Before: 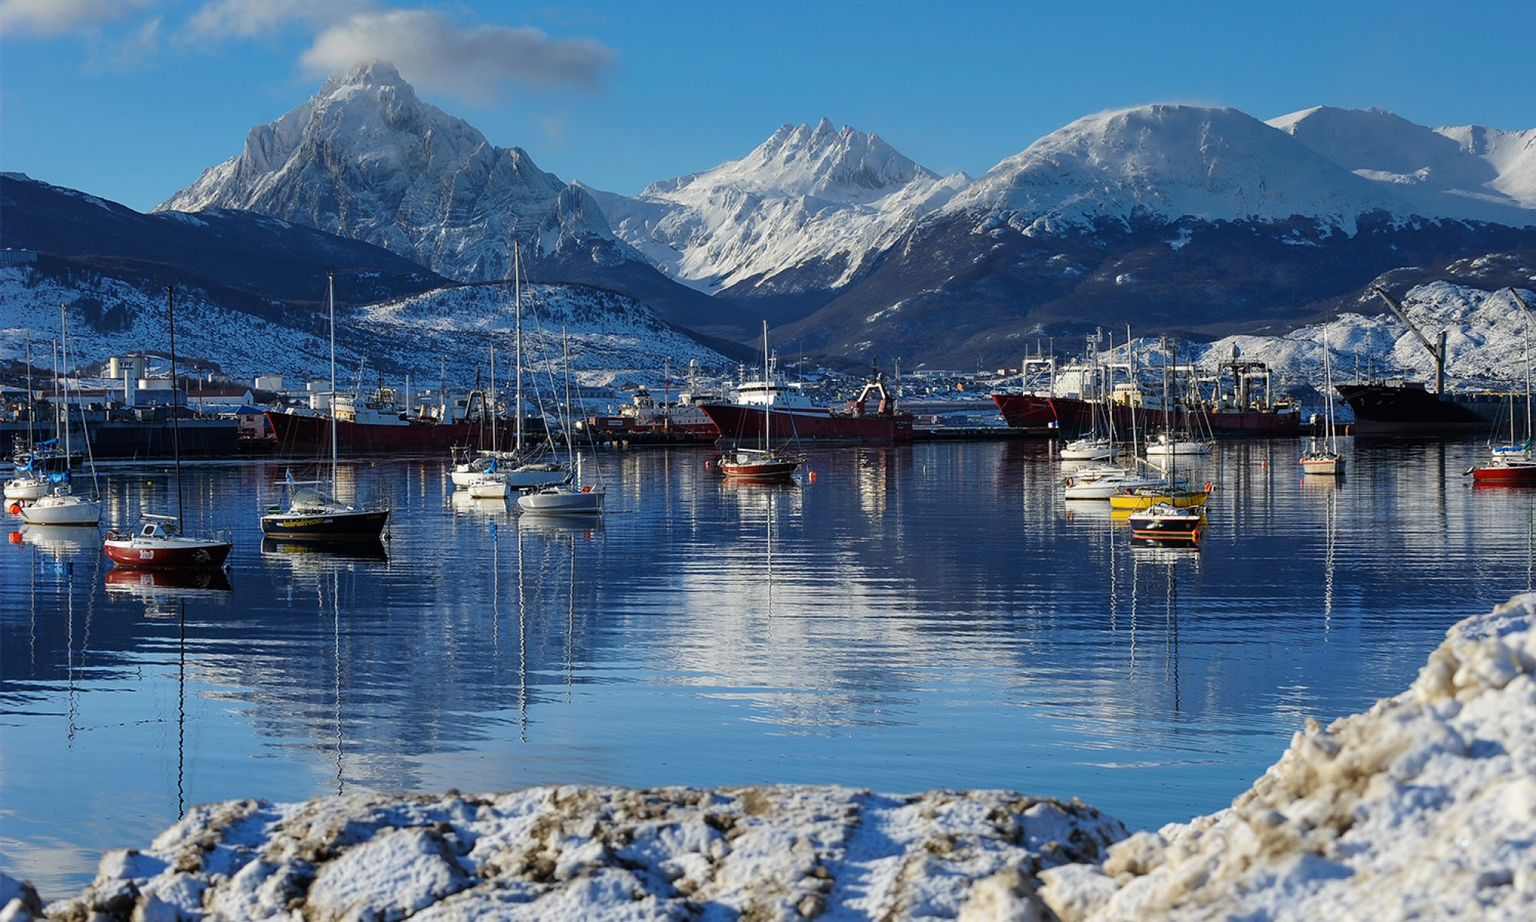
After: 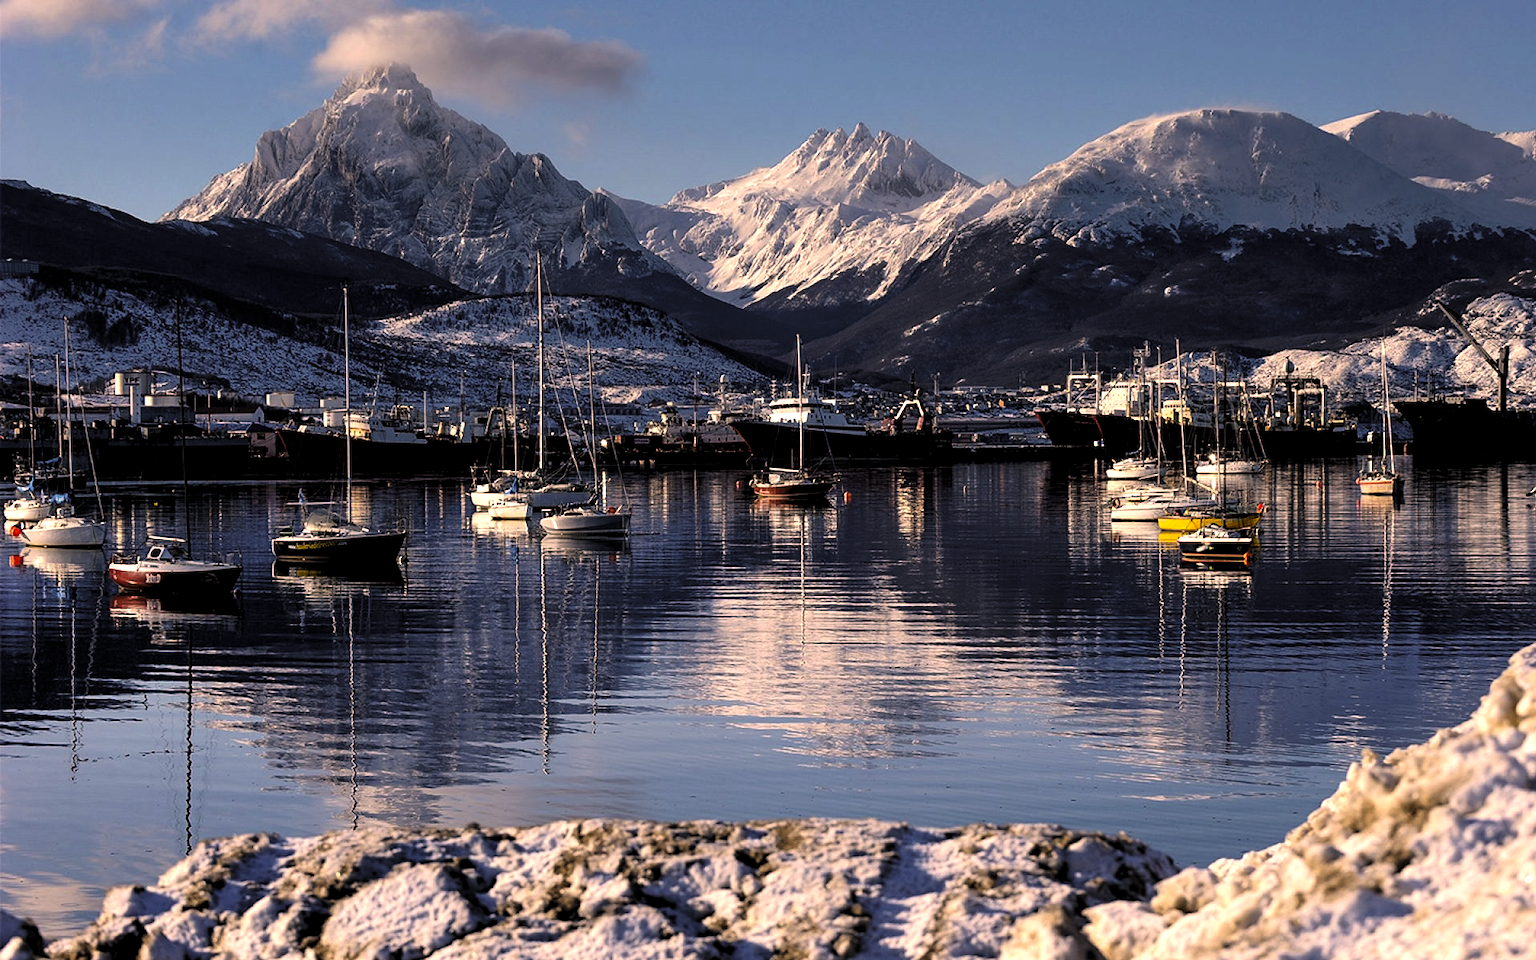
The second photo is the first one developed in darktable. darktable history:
crop: right 4.126%, bottom 0.031%
levels: levels [0.129, 0.519, 0.867]
color correction: highlights a* 17.88, highlights b* 18.79
